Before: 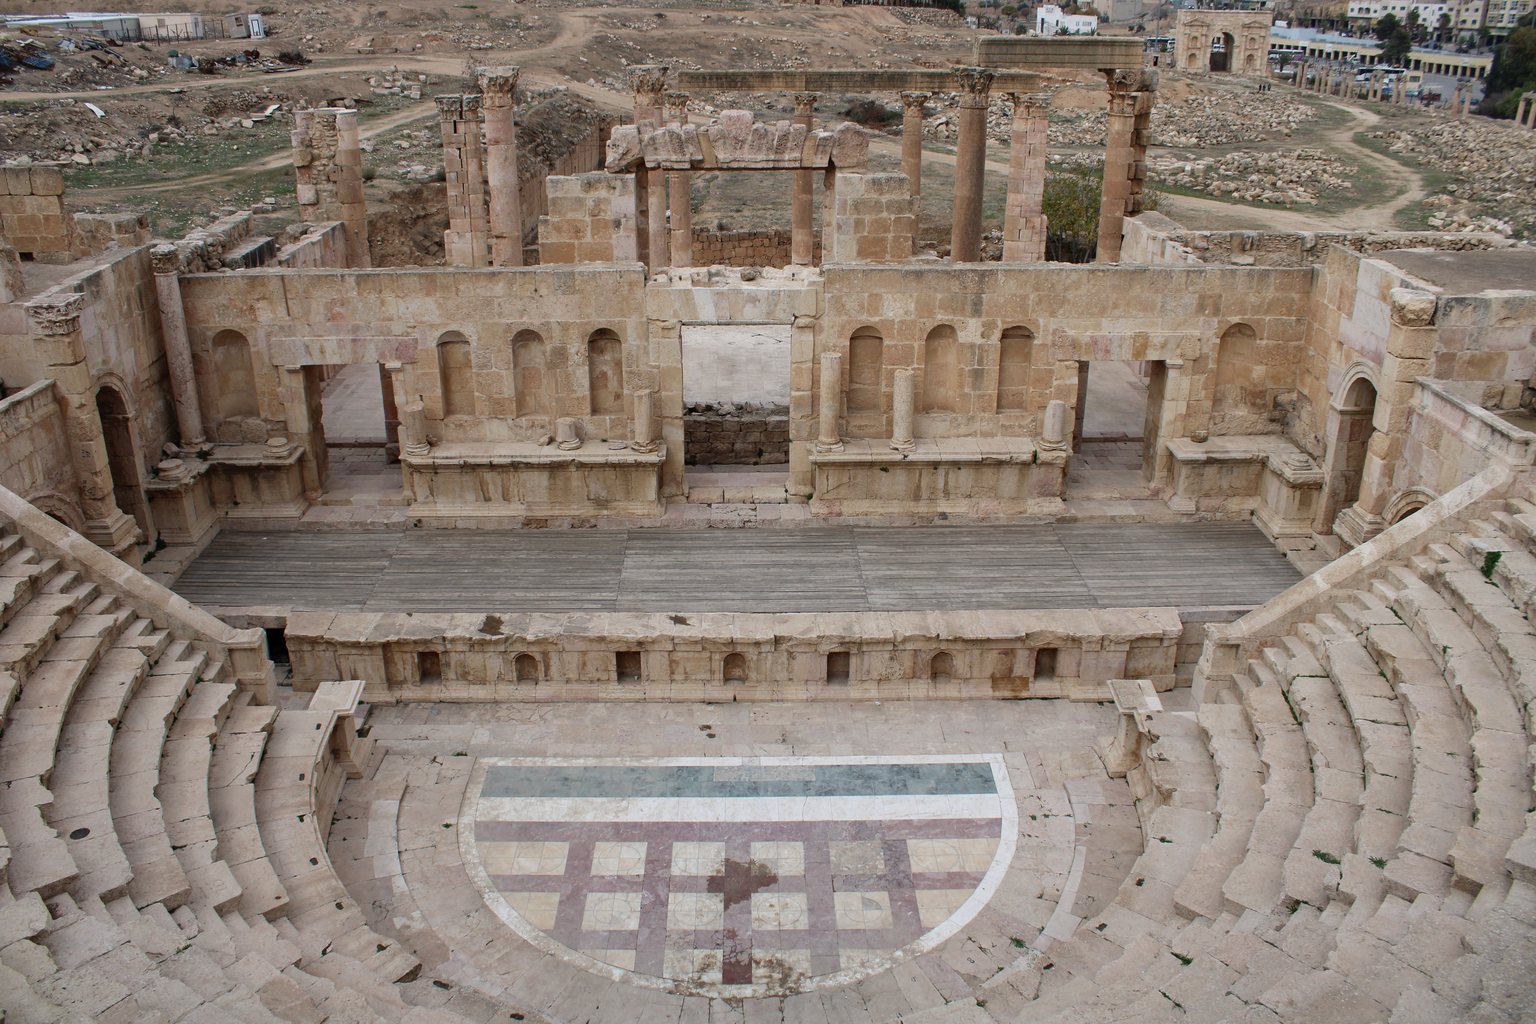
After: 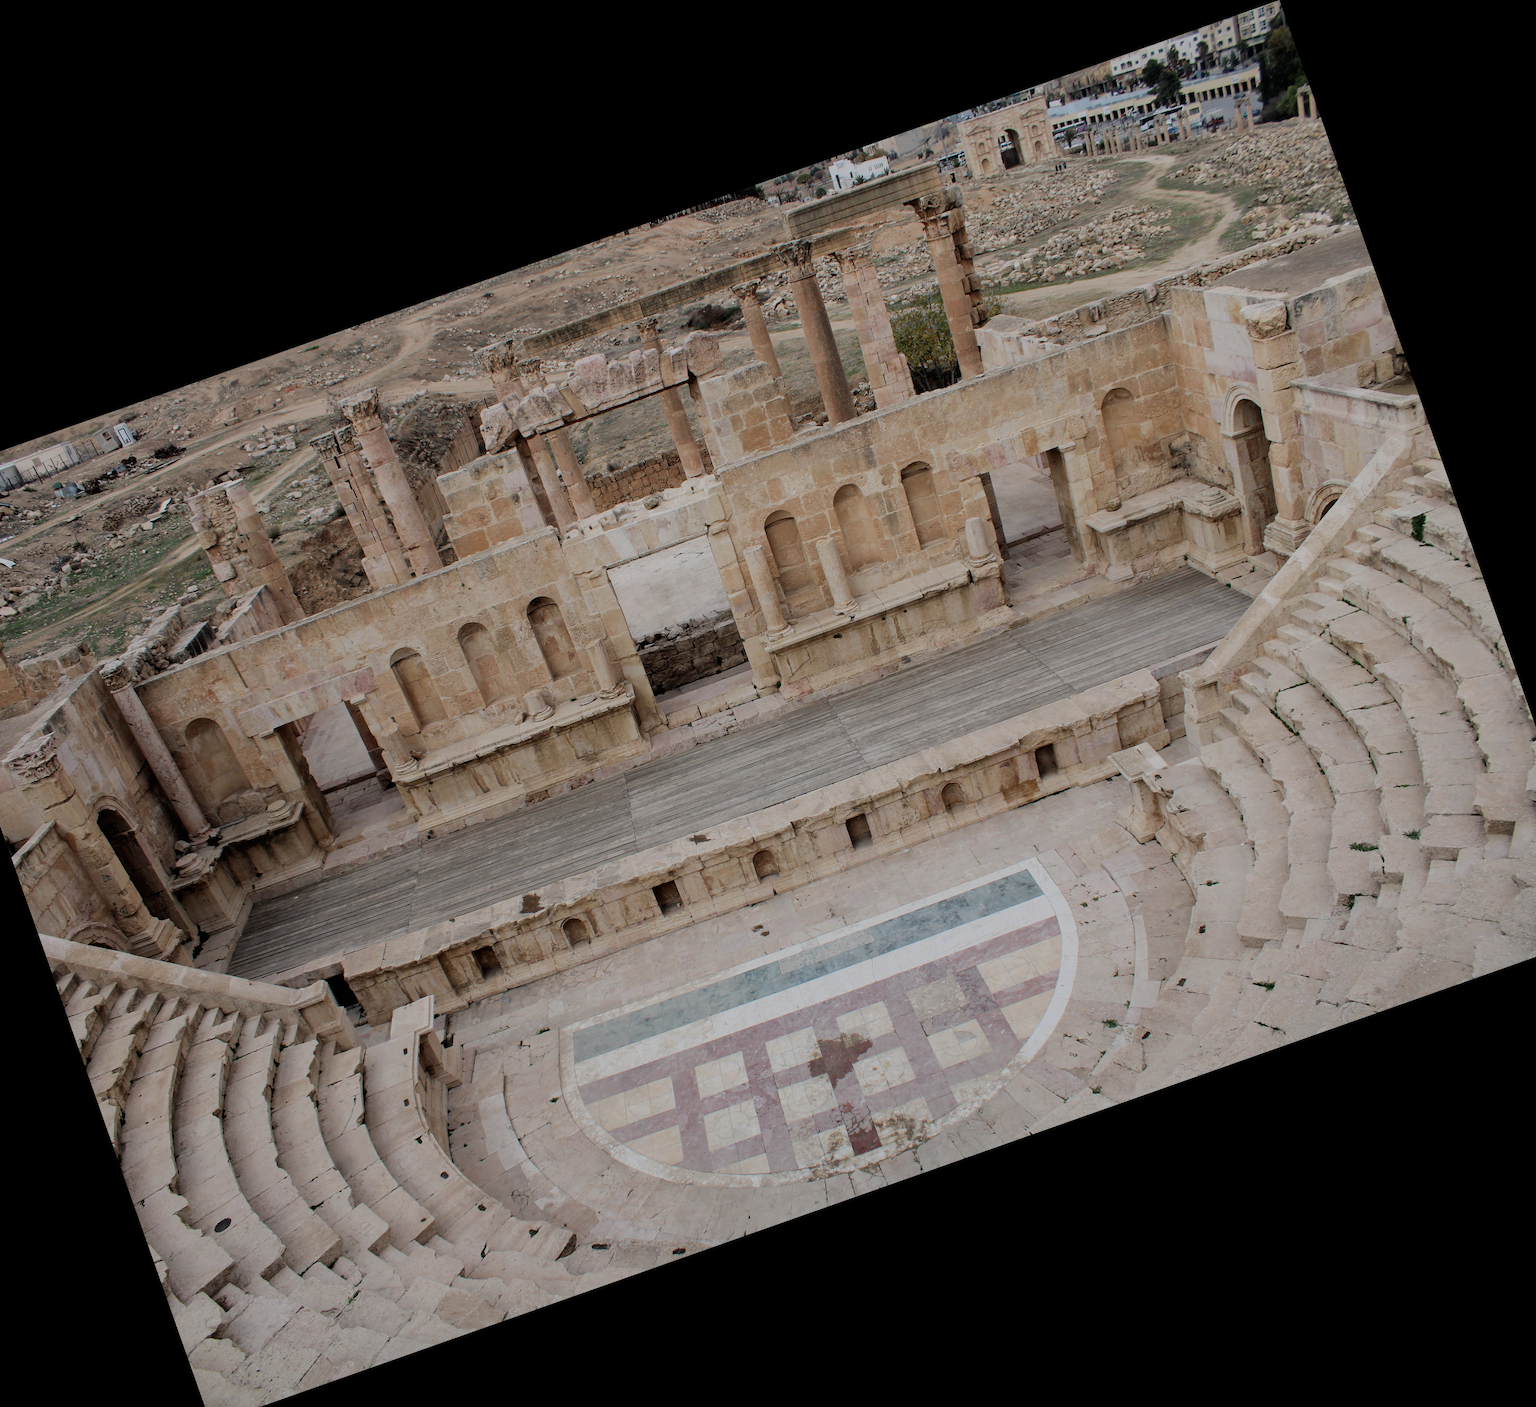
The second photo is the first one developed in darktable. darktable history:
crop and rotate: angle 19.43°, left 6.812%, right 4.125%, bottom 1.087%
filmic rgb: black relative exposure -6.98 EV, white relative exposure 5.63 EV, hardness 2.86
